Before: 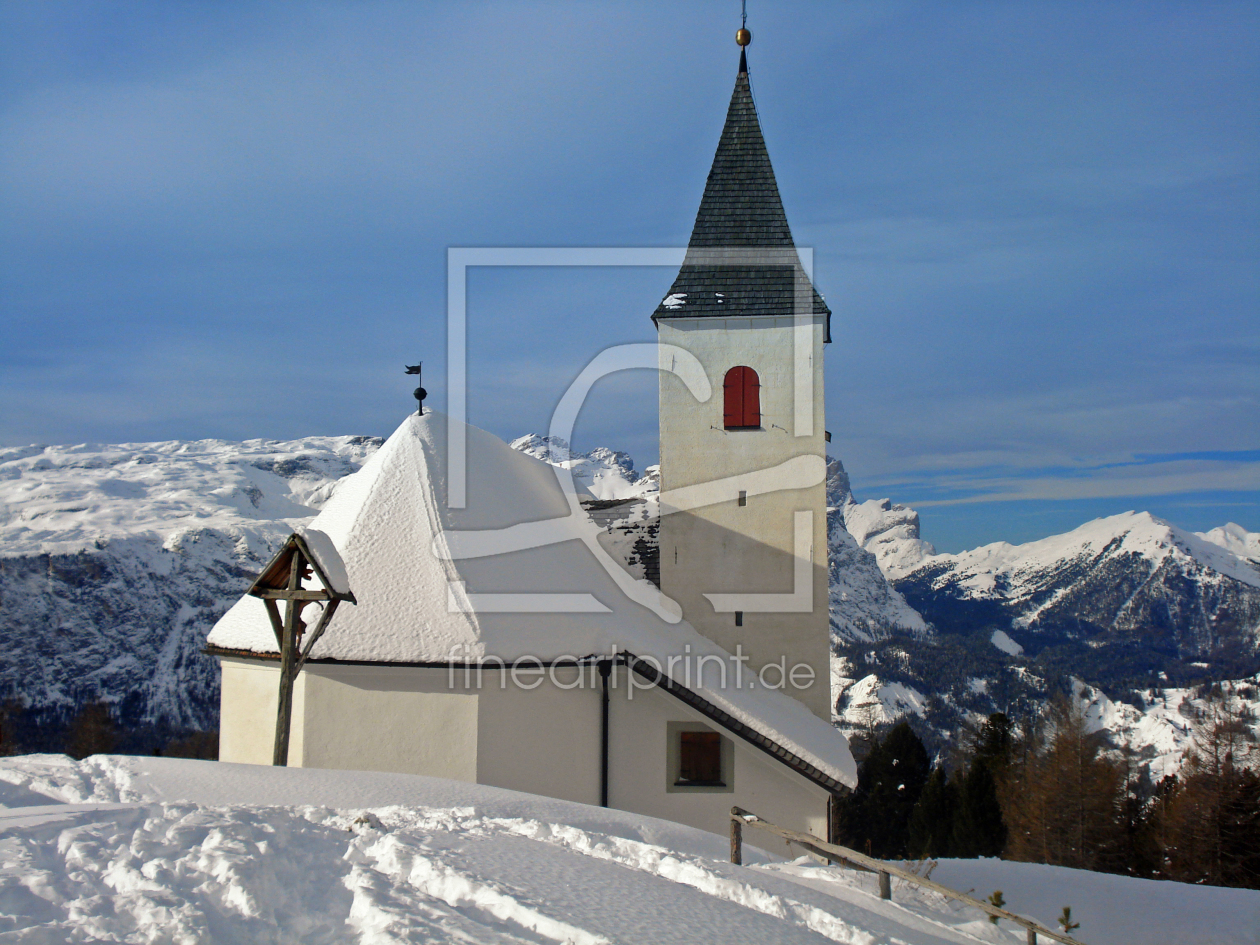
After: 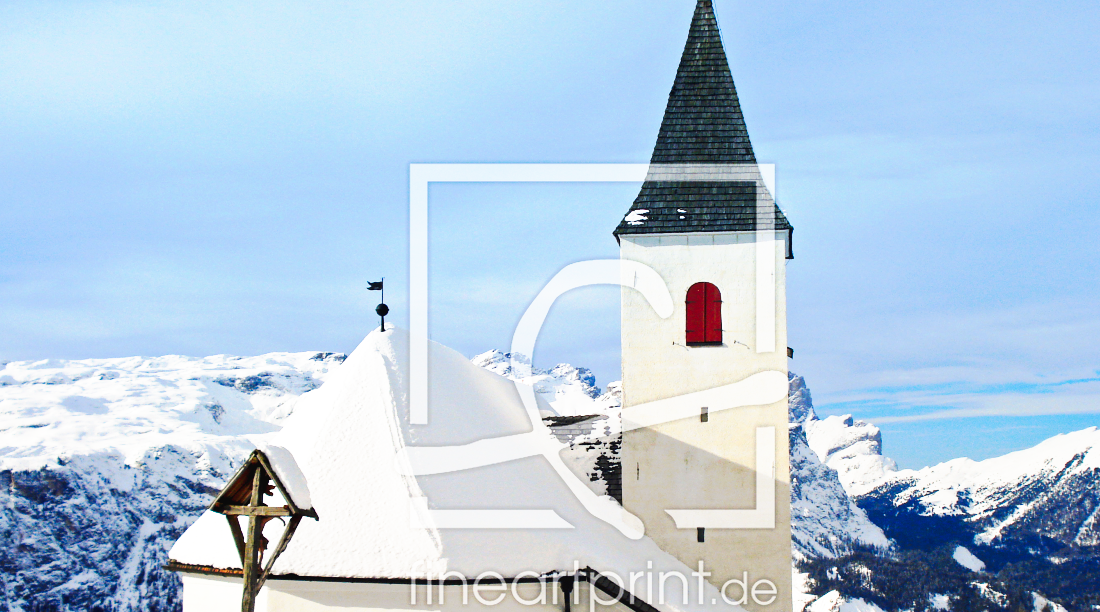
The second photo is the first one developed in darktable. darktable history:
base curve: curves: ch0 [(0, 0) (0.007, 0.004) (0.027, 0.03) (0.046, 0.07) (0.207, 0.54) (0.442, 0.872) (0.673, 0.972) (1, 1)], preserve colors none
crop: left 3.028%, top 8.983%, right 9.636%, bottom 26.235%
tone curve: curves: ch0 [(0, 0) (0.003, 0.024) (0.011, 0.029) (0.025, 0.044) (0.044, 0.072) (0.069, 0.104) (0.1, 0.131) (0.136, 0.159) (0.177, 0.191) (0.224, 0.245) (0.277, 0.298) (0.335, 0.354) (0.399, 0.428) (0.468, 0.503) (0.543, 0.596) (0.623, 0.684) (0.709, 0.781) (0.801, 0.843) (0.898, 0.946) (1, 1)], preserve colors none
